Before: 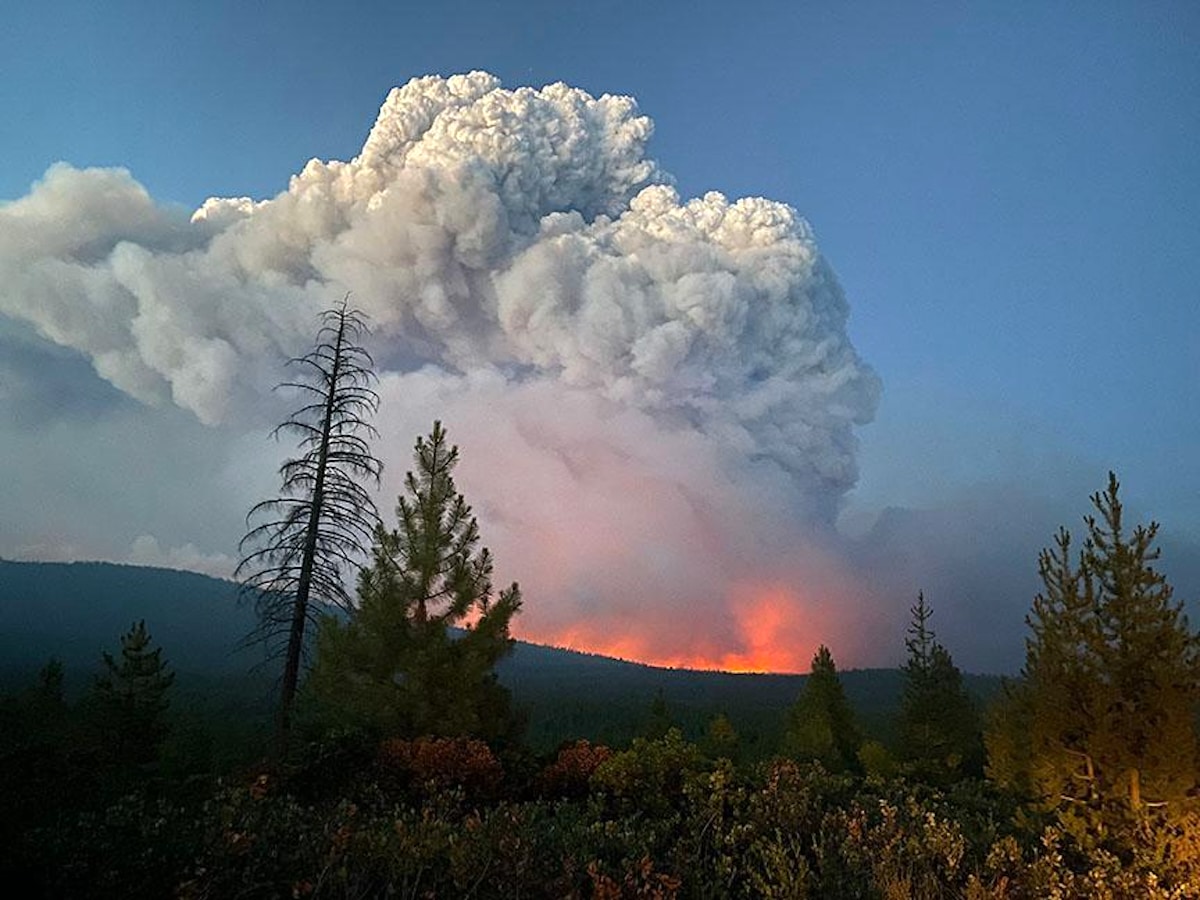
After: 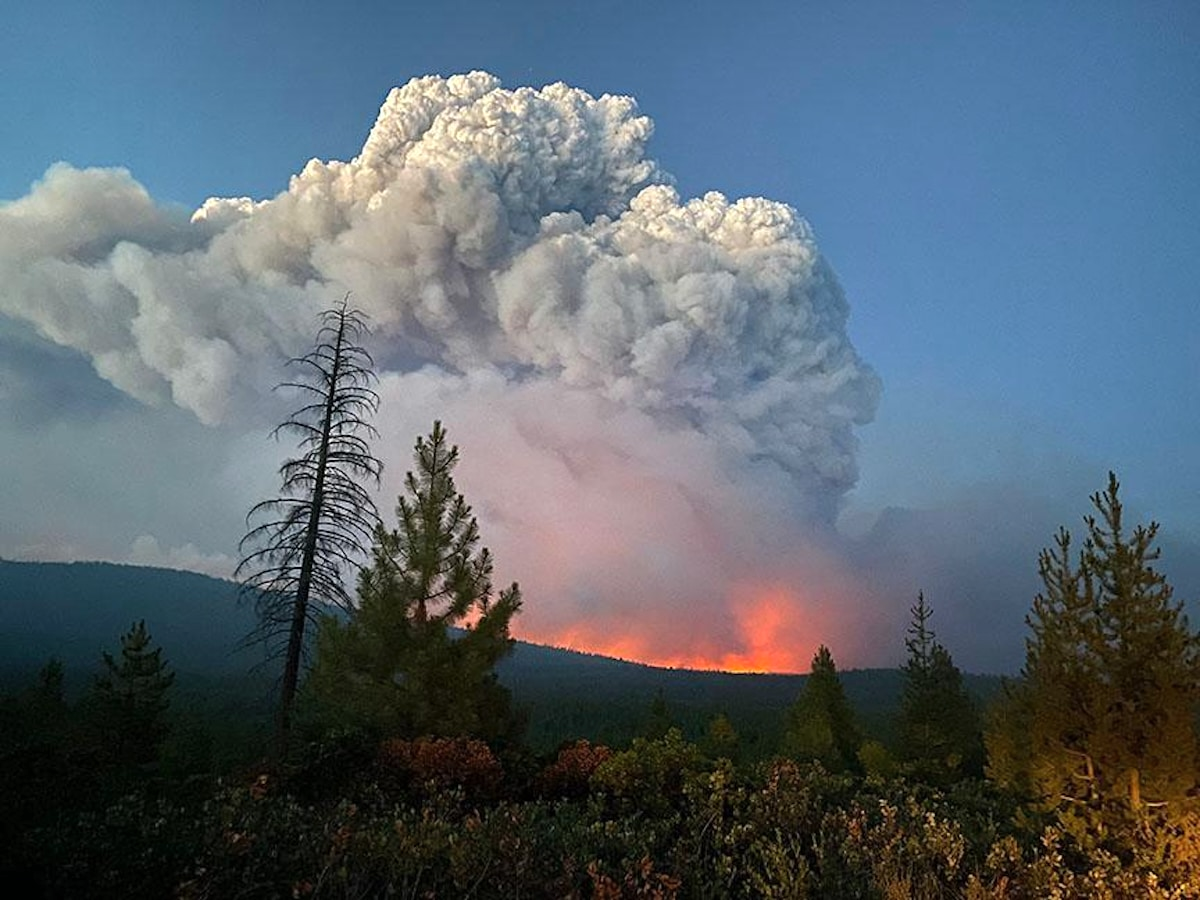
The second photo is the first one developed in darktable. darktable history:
shadows and highlights: radius 106.33, shadows 23.45, highlights -58.81, low approximation 0.01, soften with gaussian
